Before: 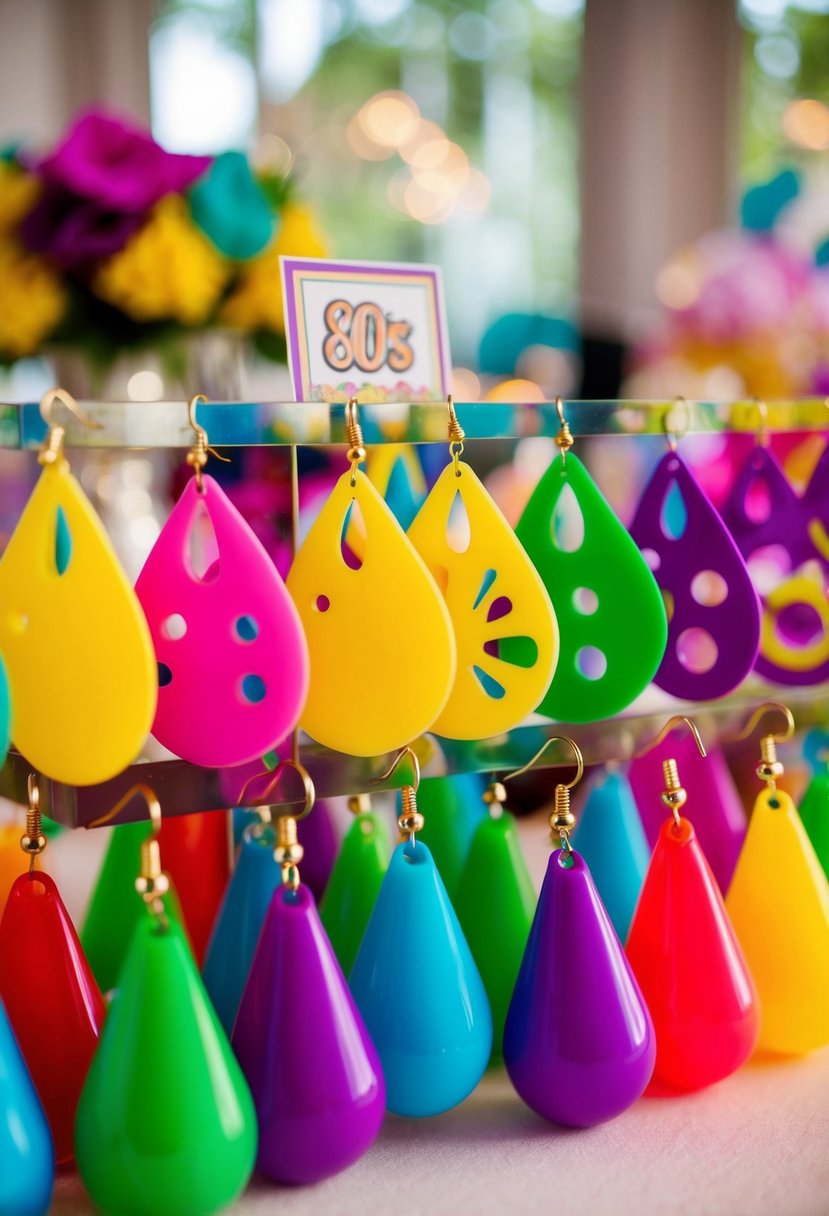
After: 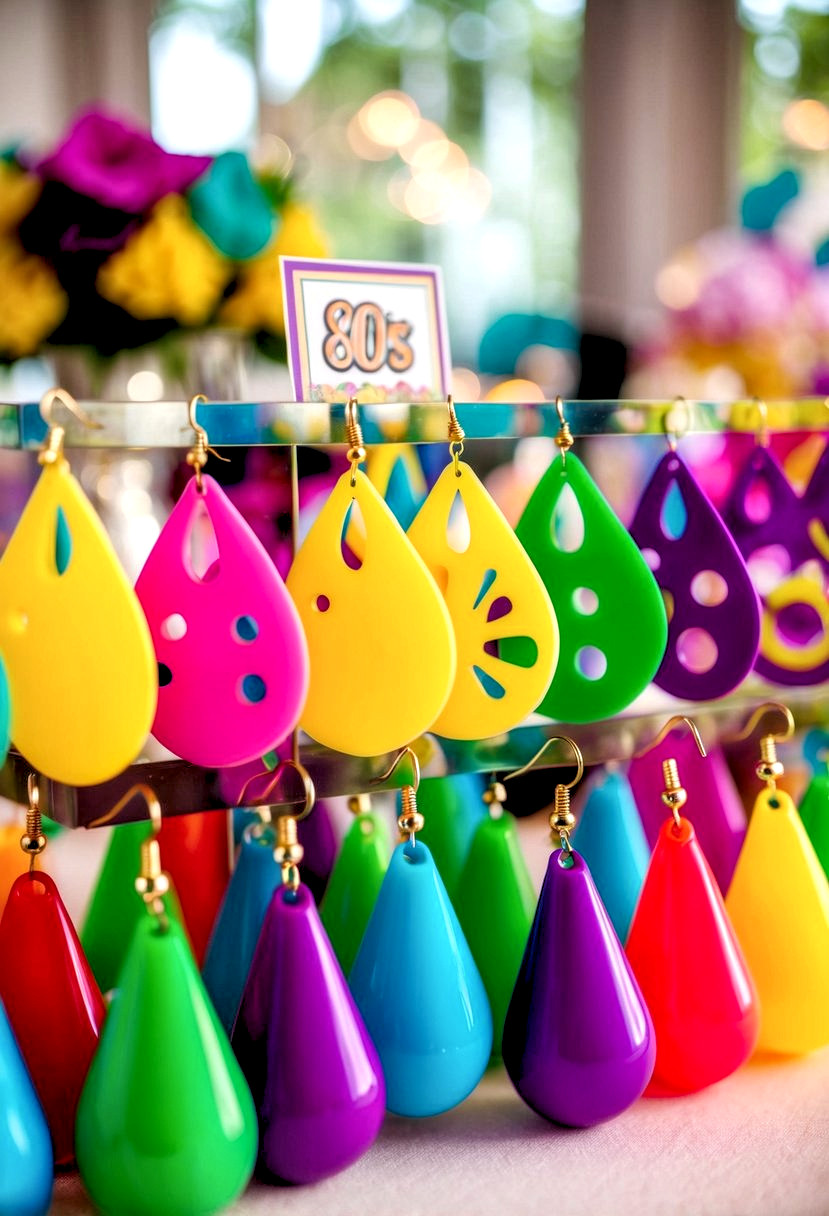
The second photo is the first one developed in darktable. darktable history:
rgb levels: levels [[0.013, 0.434, 0.89], [0, 0.5, 1], [0, 0.5, 1]]
local contrast: detail 150%
